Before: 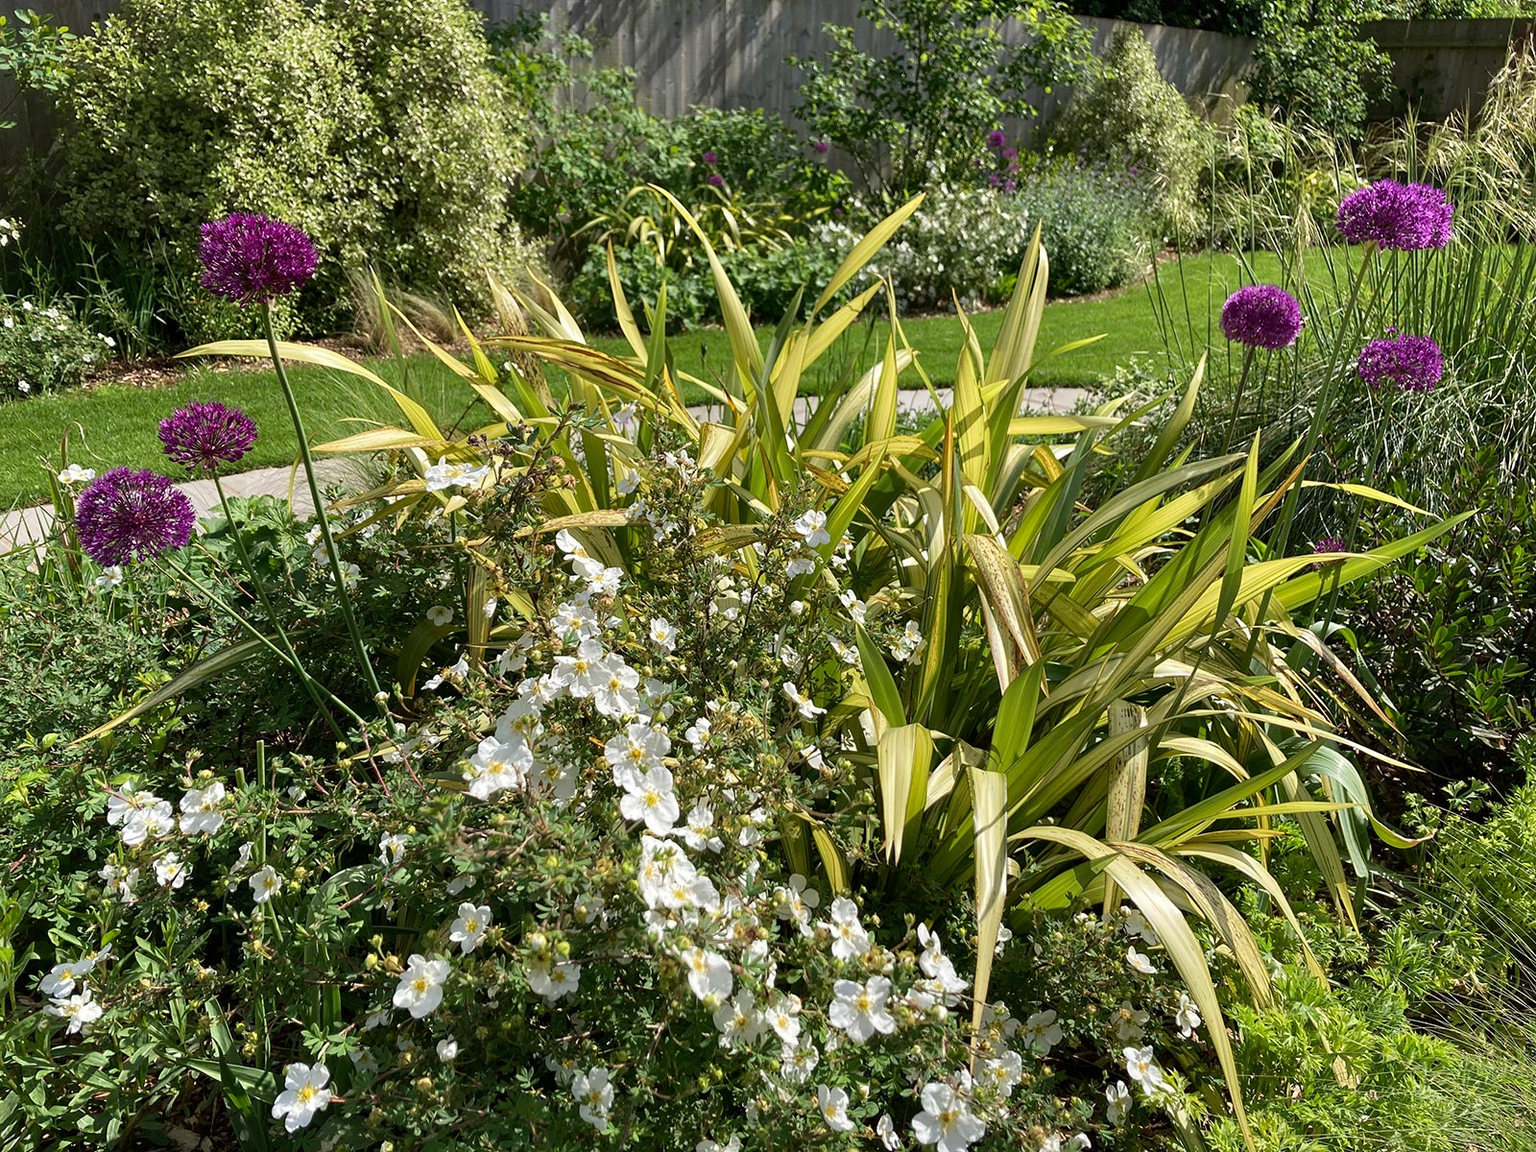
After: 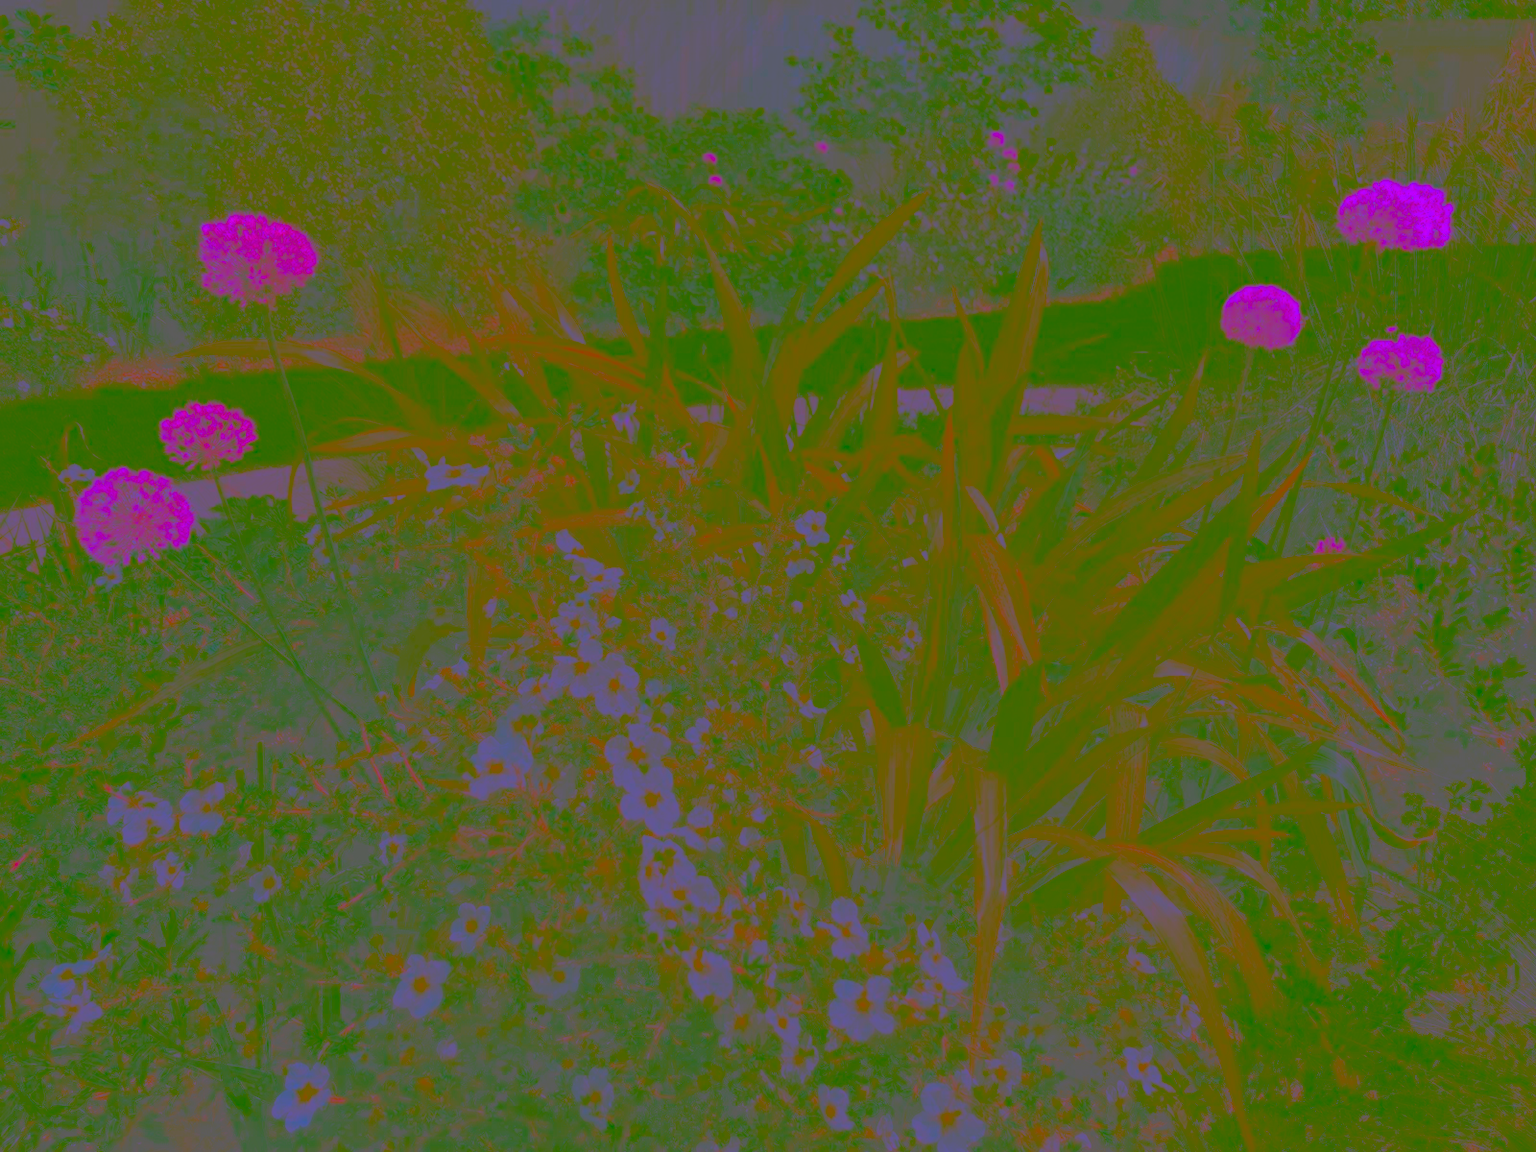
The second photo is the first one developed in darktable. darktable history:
local contrast: mode bilateral grid, contrast 10, coarseness 25, detail 110%, midtone range 0.2
contrast brightness saturation: contrast -0.99, brightness -0.17, saturation 0.75
white balance: red 1.042, blue 1.17
